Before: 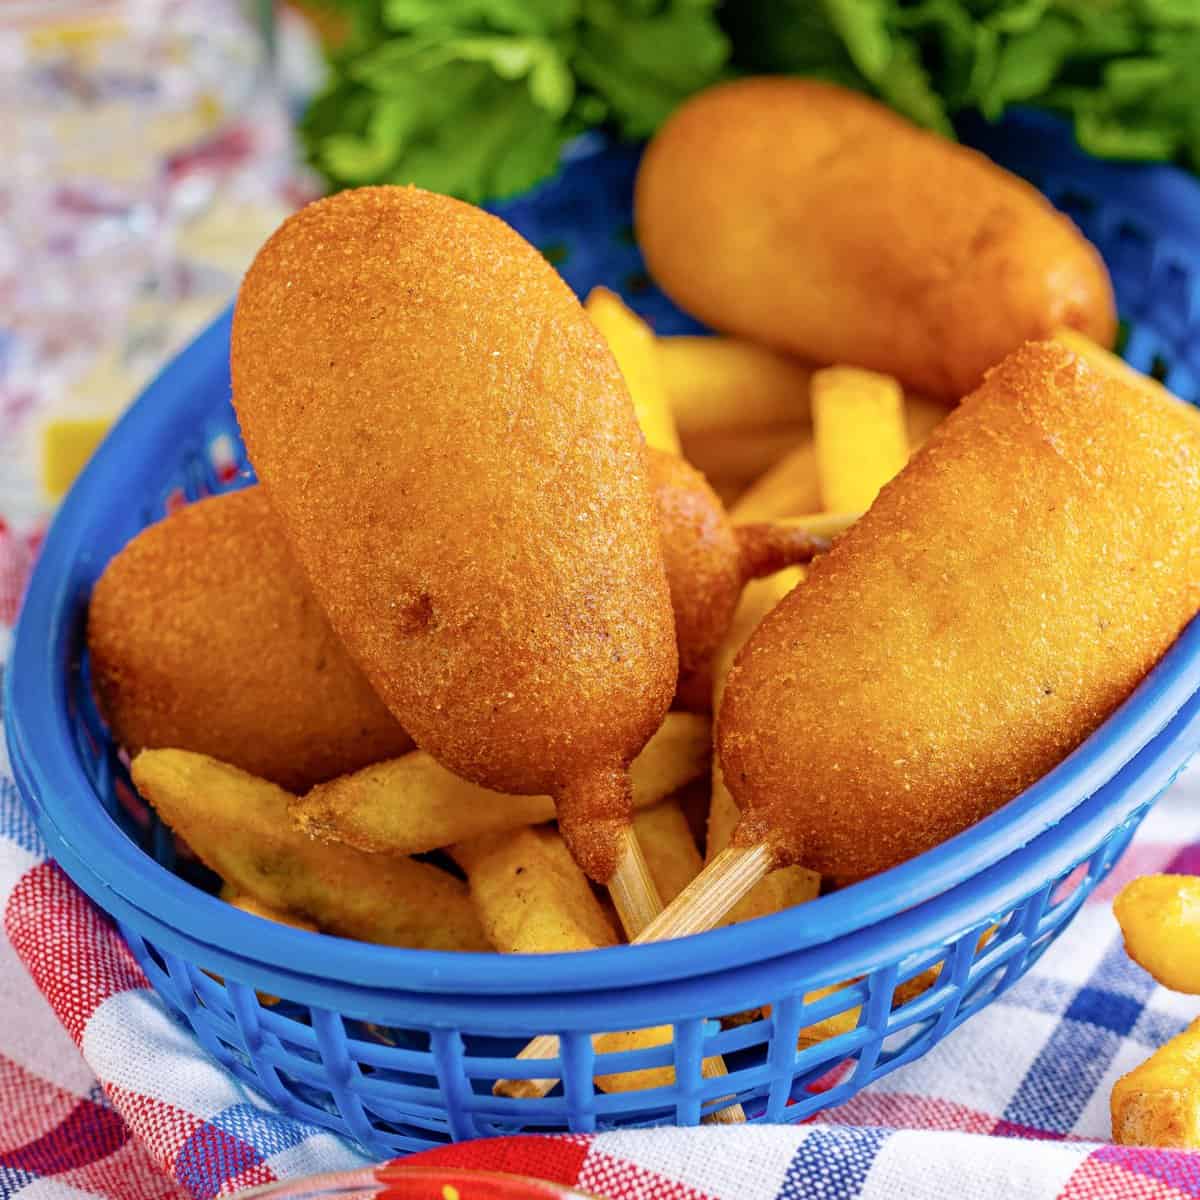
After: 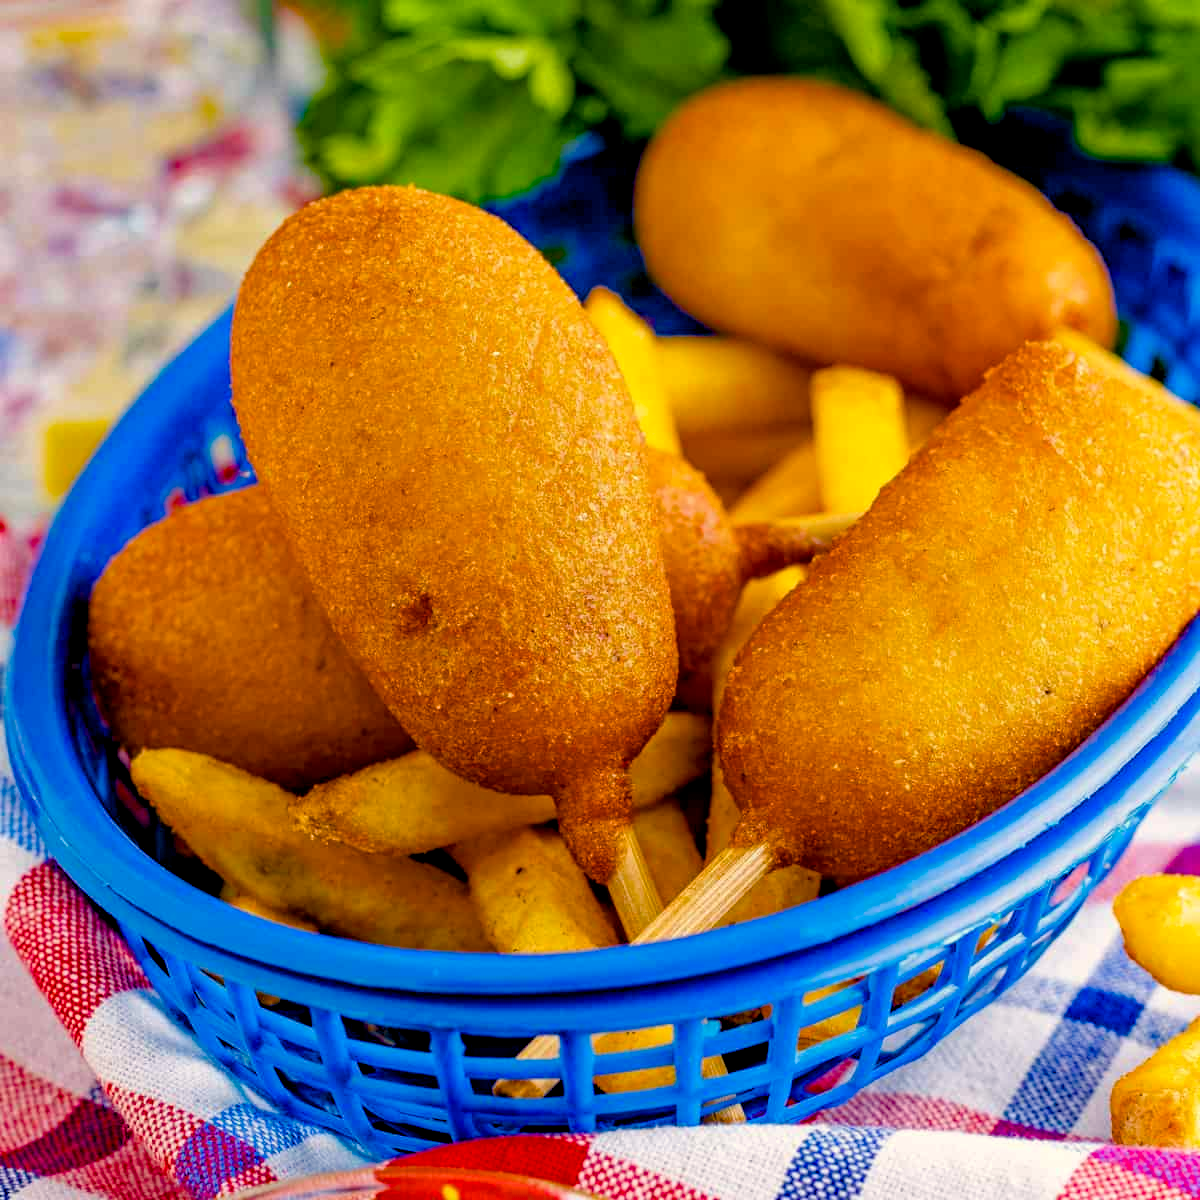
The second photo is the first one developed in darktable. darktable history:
color balance rgb: shadows lift › chroma 3%, shadows lift › hue 240.84°, highlights gain › chroma 3%, highlights gain › hue 73.2°, global offset › luminance -0.5%, perceptual saturation grading › global saturation 20%, perceptual saturation grading › highlights -25%, perceptual saturation grading › shadows 50%, global vibrance 25.26%
shadows and highlights: shadows 30.86, highlights 0, soften with gaussian
haze removal: compatibility mode true, adaptive false
